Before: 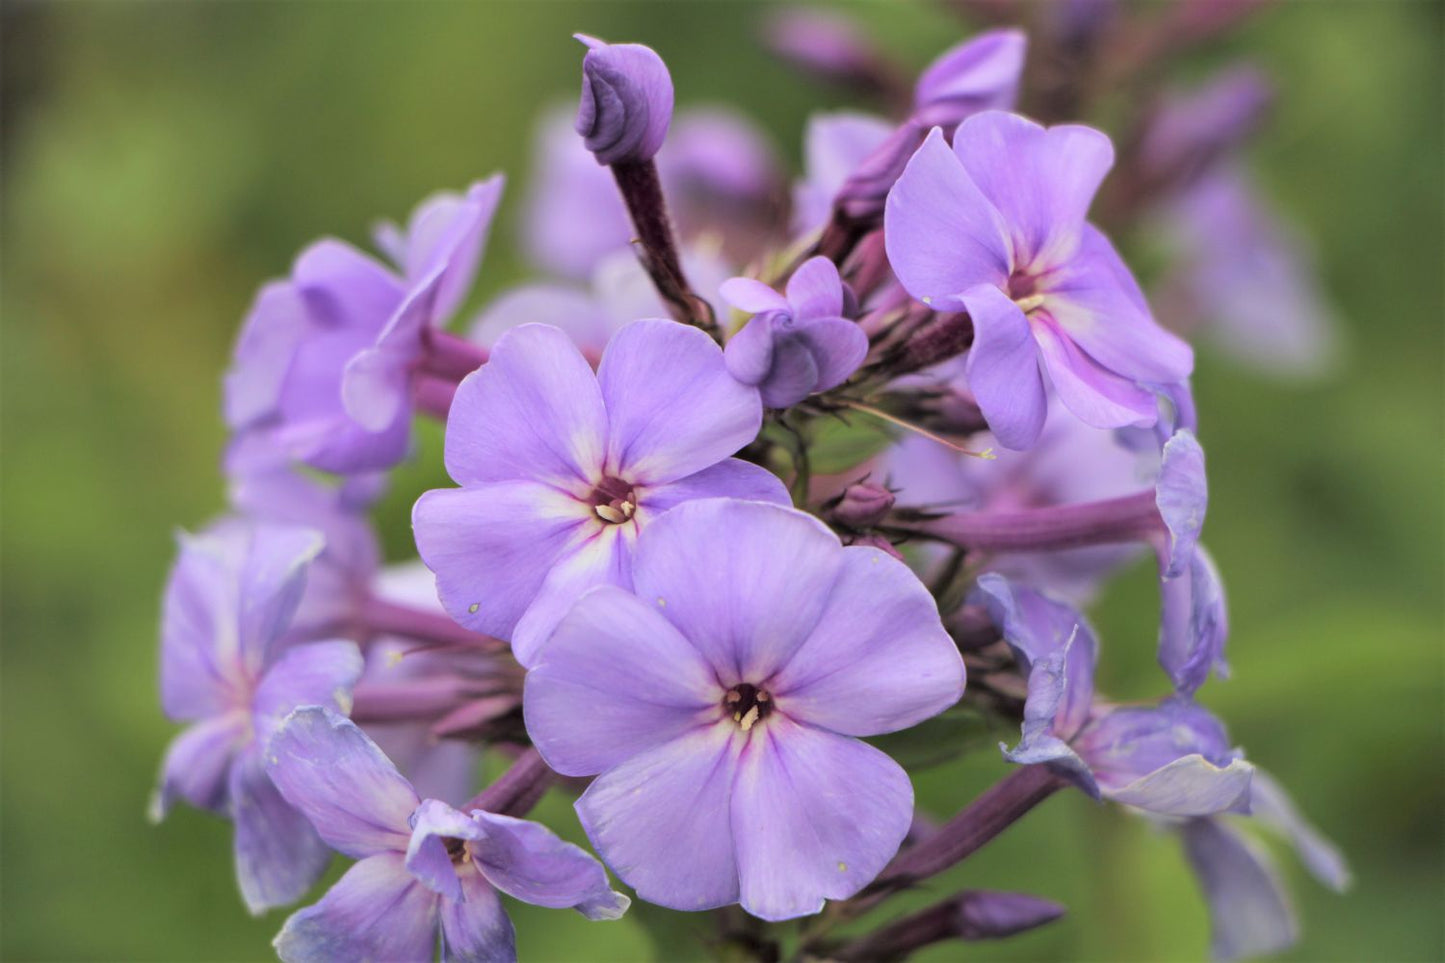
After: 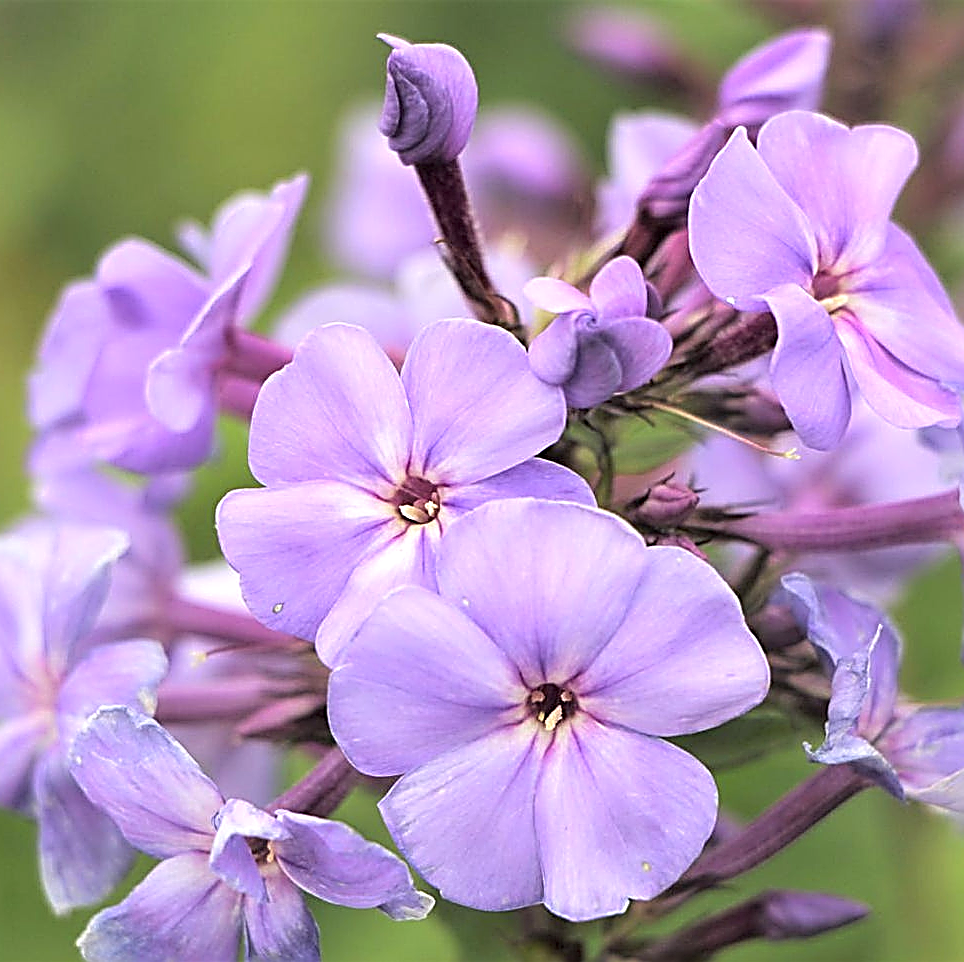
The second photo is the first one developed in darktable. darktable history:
exposure: exposure 0.548 EV, compensate highlight preservation false
sharpen: amount 1.99
crop and rotate: left 13.587%, right 19.633%
